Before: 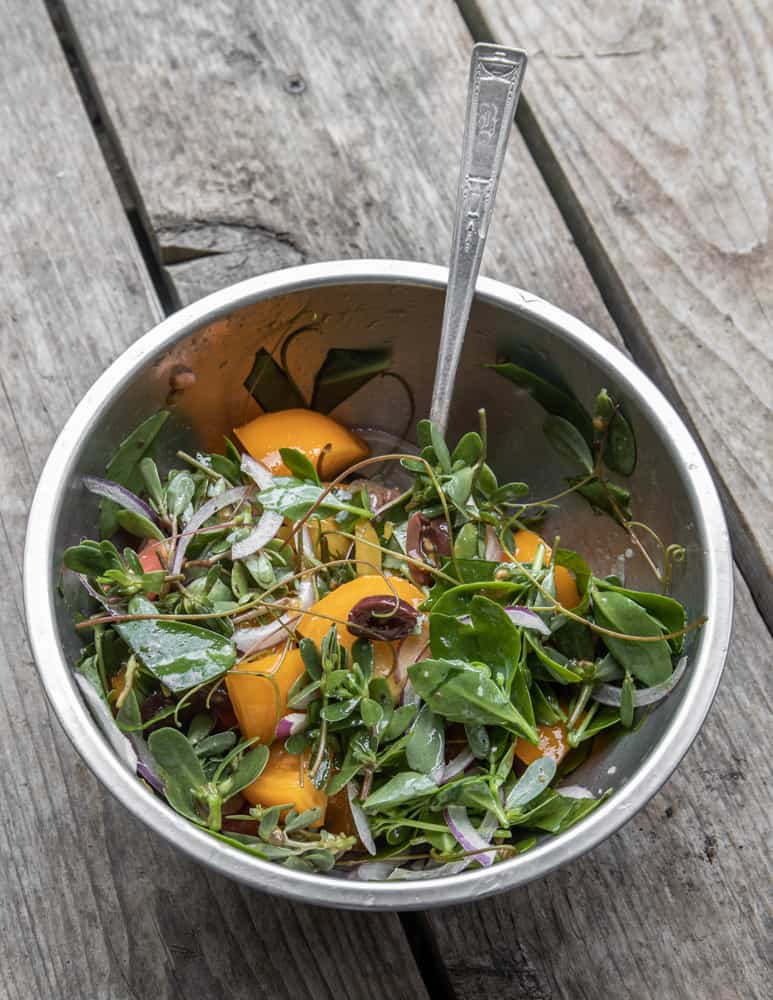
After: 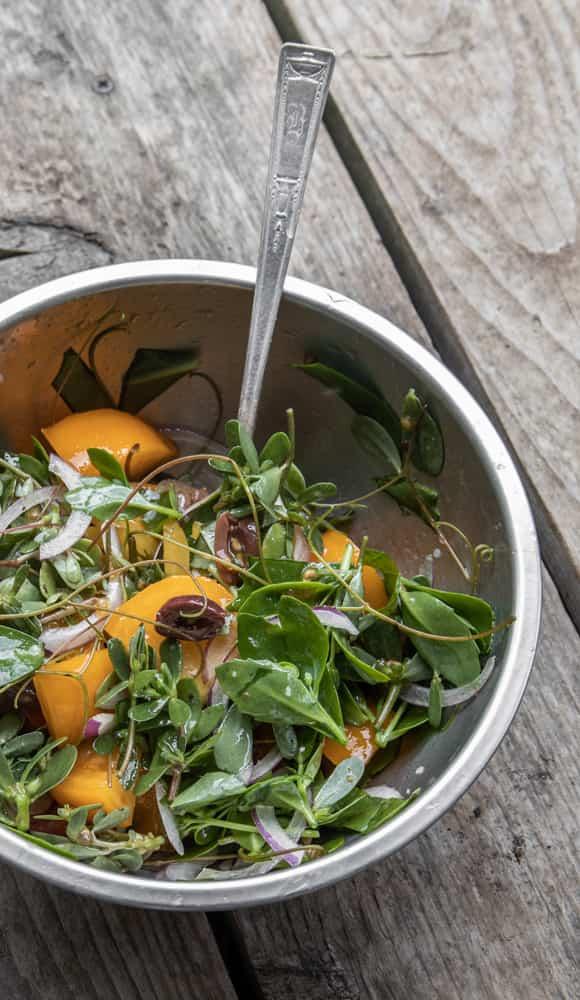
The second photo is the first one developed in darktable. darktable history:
crop and rotate: left 24.935%
